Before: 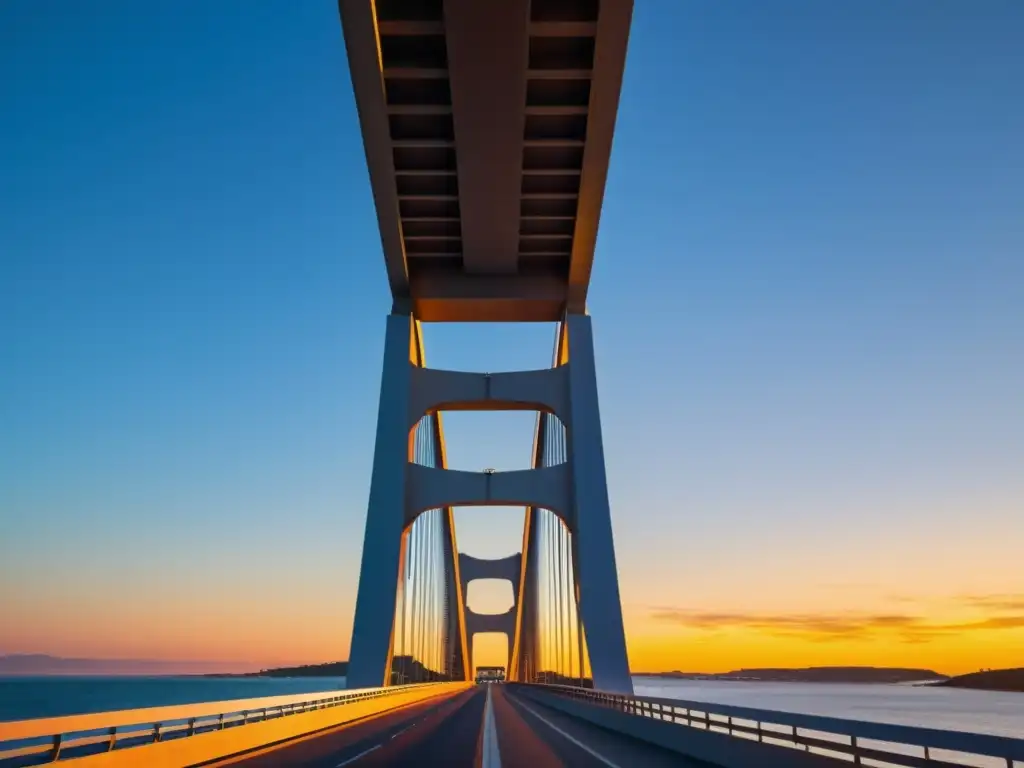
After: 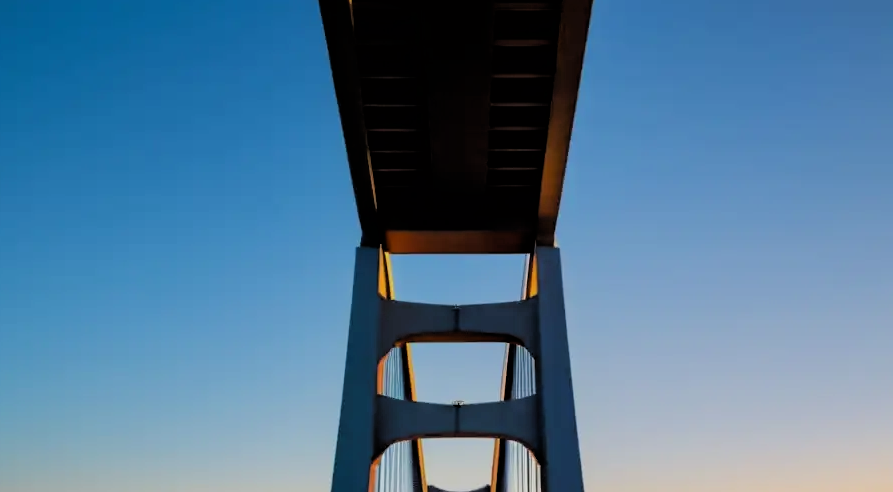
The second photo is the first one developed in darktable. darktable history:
crop: left 3.078%, top 8.96%, right 9.636%, bottom 26.896%
filmic rgb: black relative exposure -3.32 EV, white relative exposure 3.46 EV, hardness 2.36, contrast 1.102
